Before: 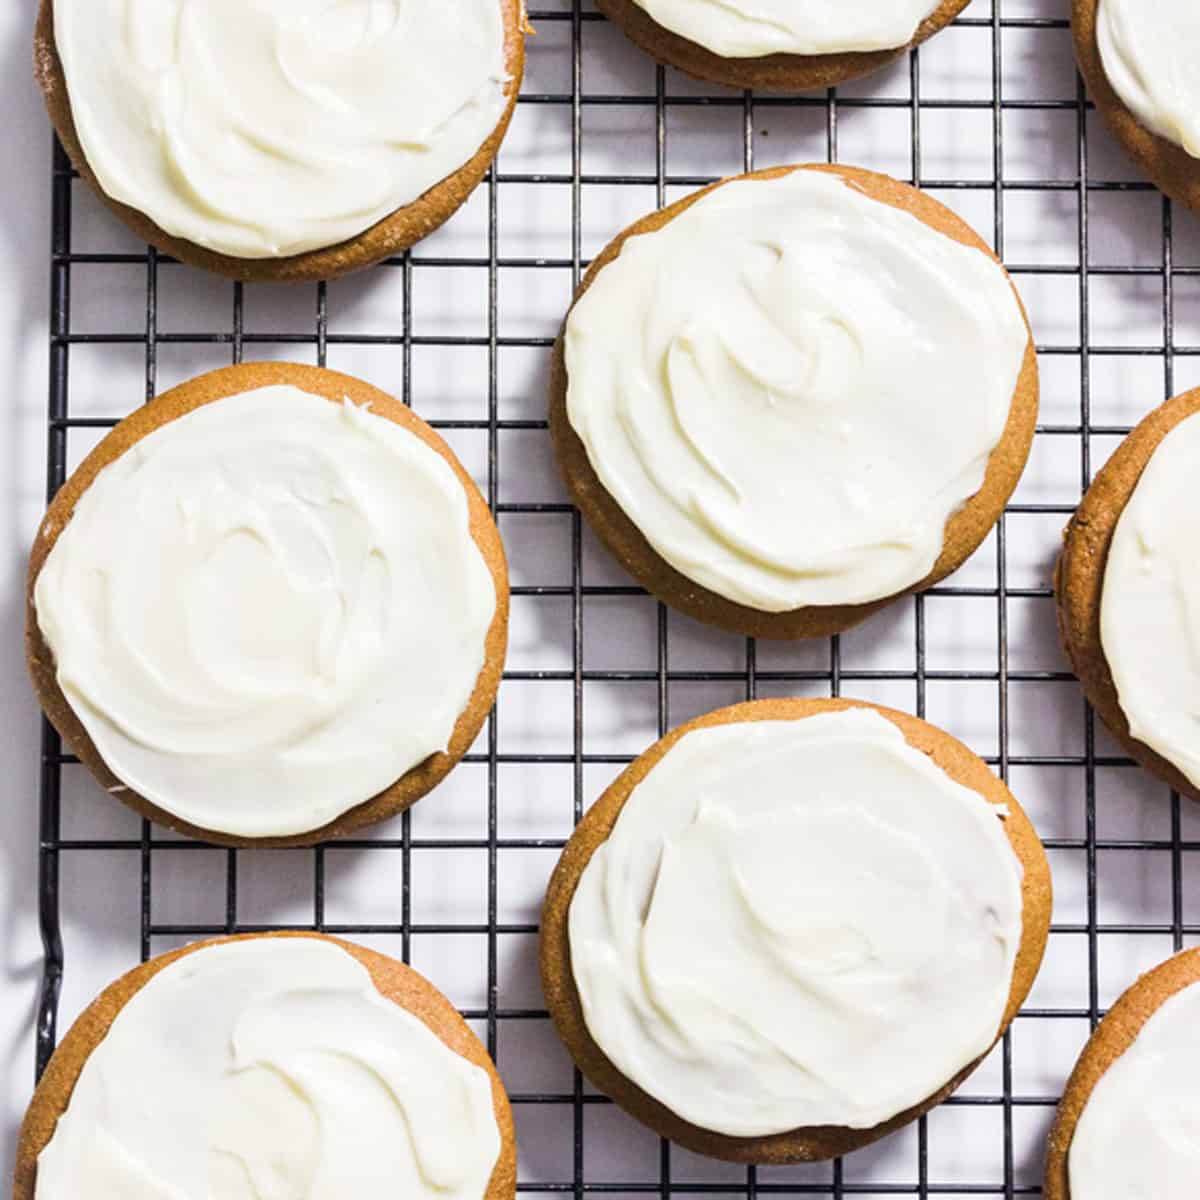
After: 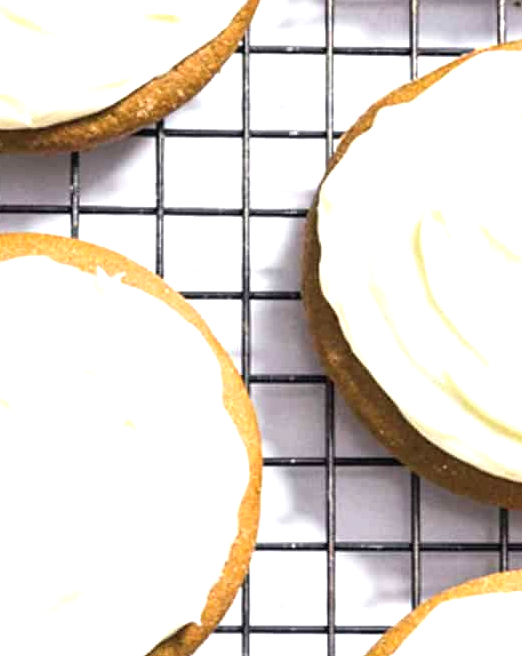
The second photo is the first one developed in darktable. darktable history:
exposure: black level correction 0, exposure 0.696 EV, compensate highlight preservation false
crop: left 20.584%, top 10.778%, right 35.853%, bottom 34.293%
